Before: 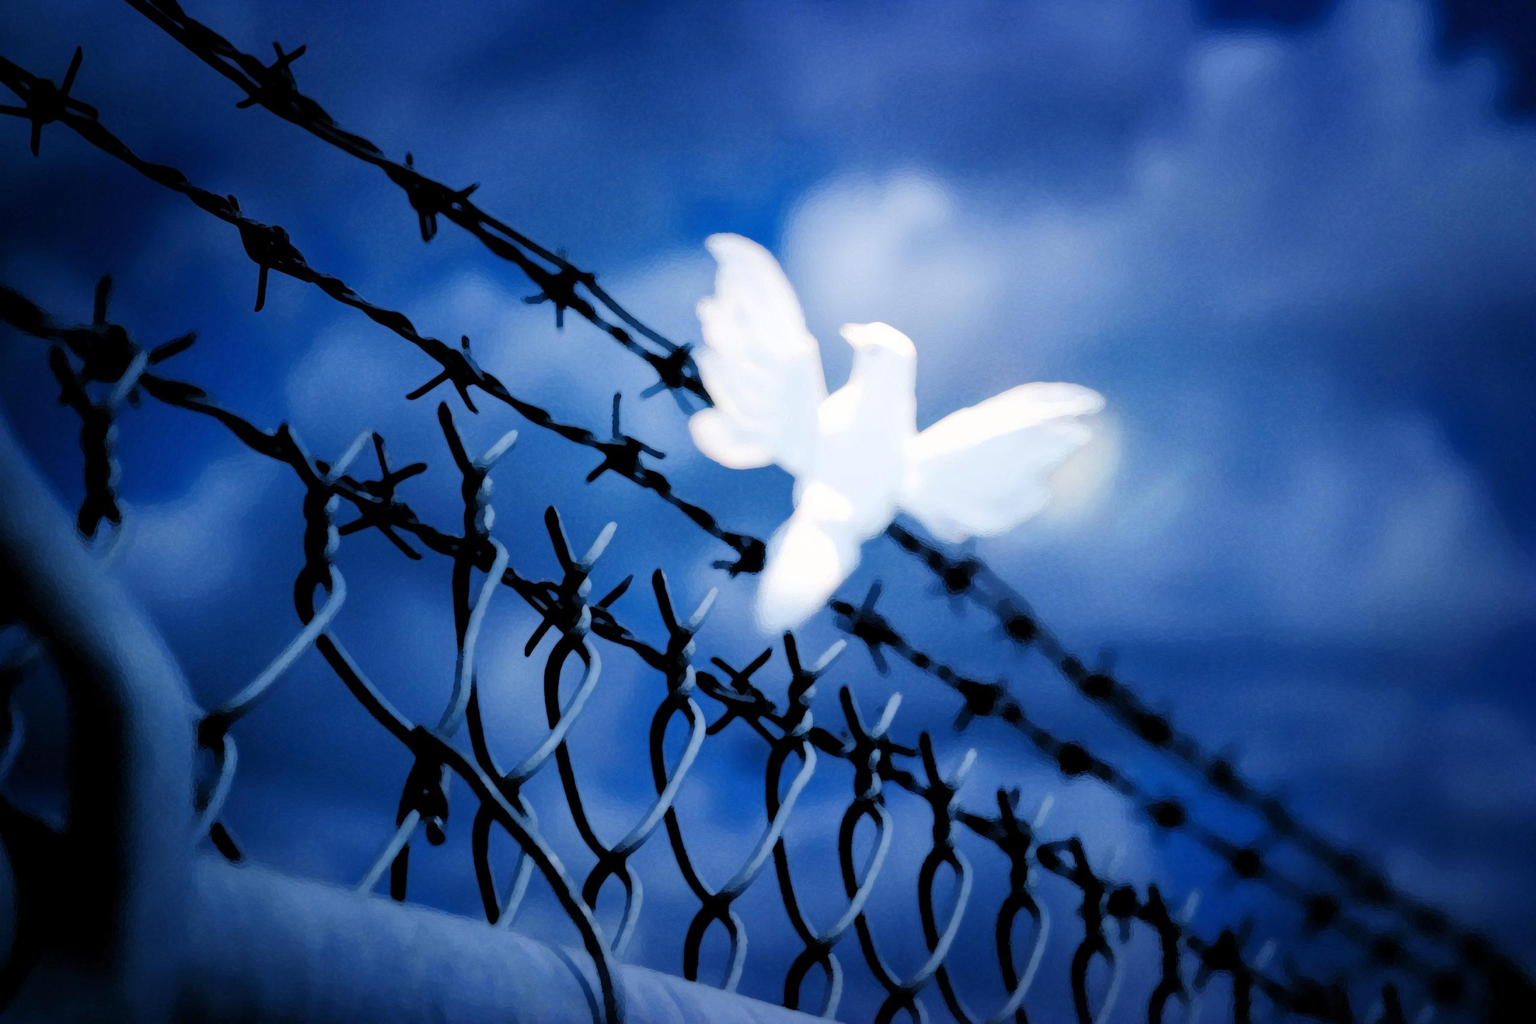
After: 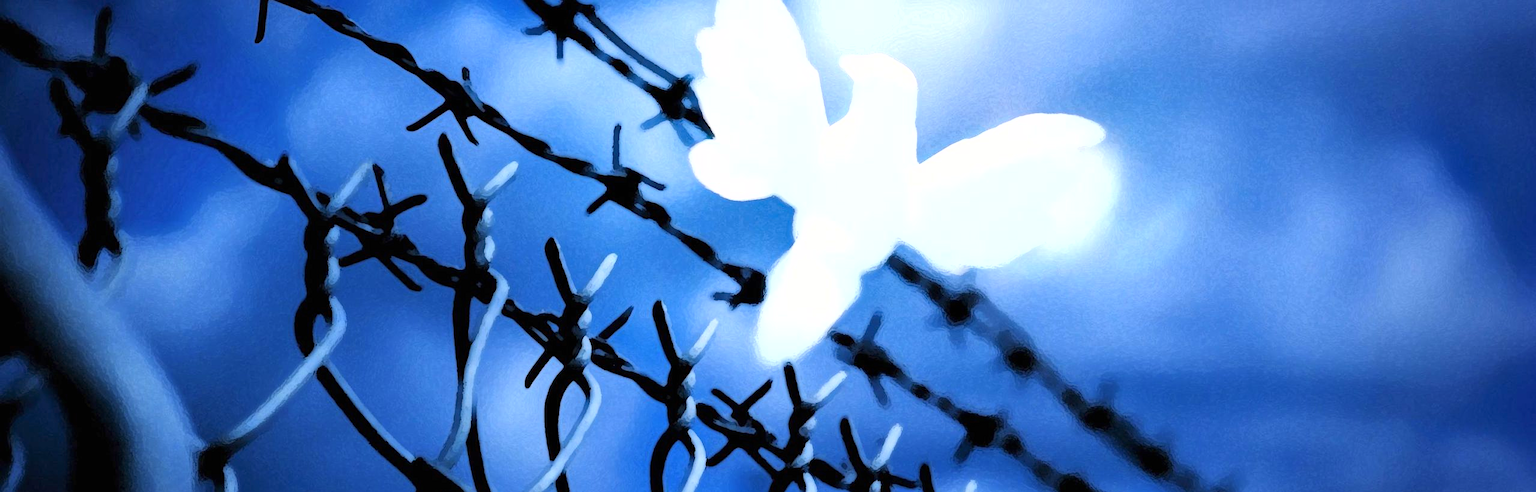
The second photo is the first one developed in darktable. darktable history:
shadows and highlights: radius 127.14, shadows 30.38, highlights -30.52, low approximation 0.01, soften with gaussian
exposure: black level correction 0, exposure 0.885 EV, compensate highlight preservation false
crop and rotate: top 26.359%, bottom 25.602%
sharpen: amount 0.216
